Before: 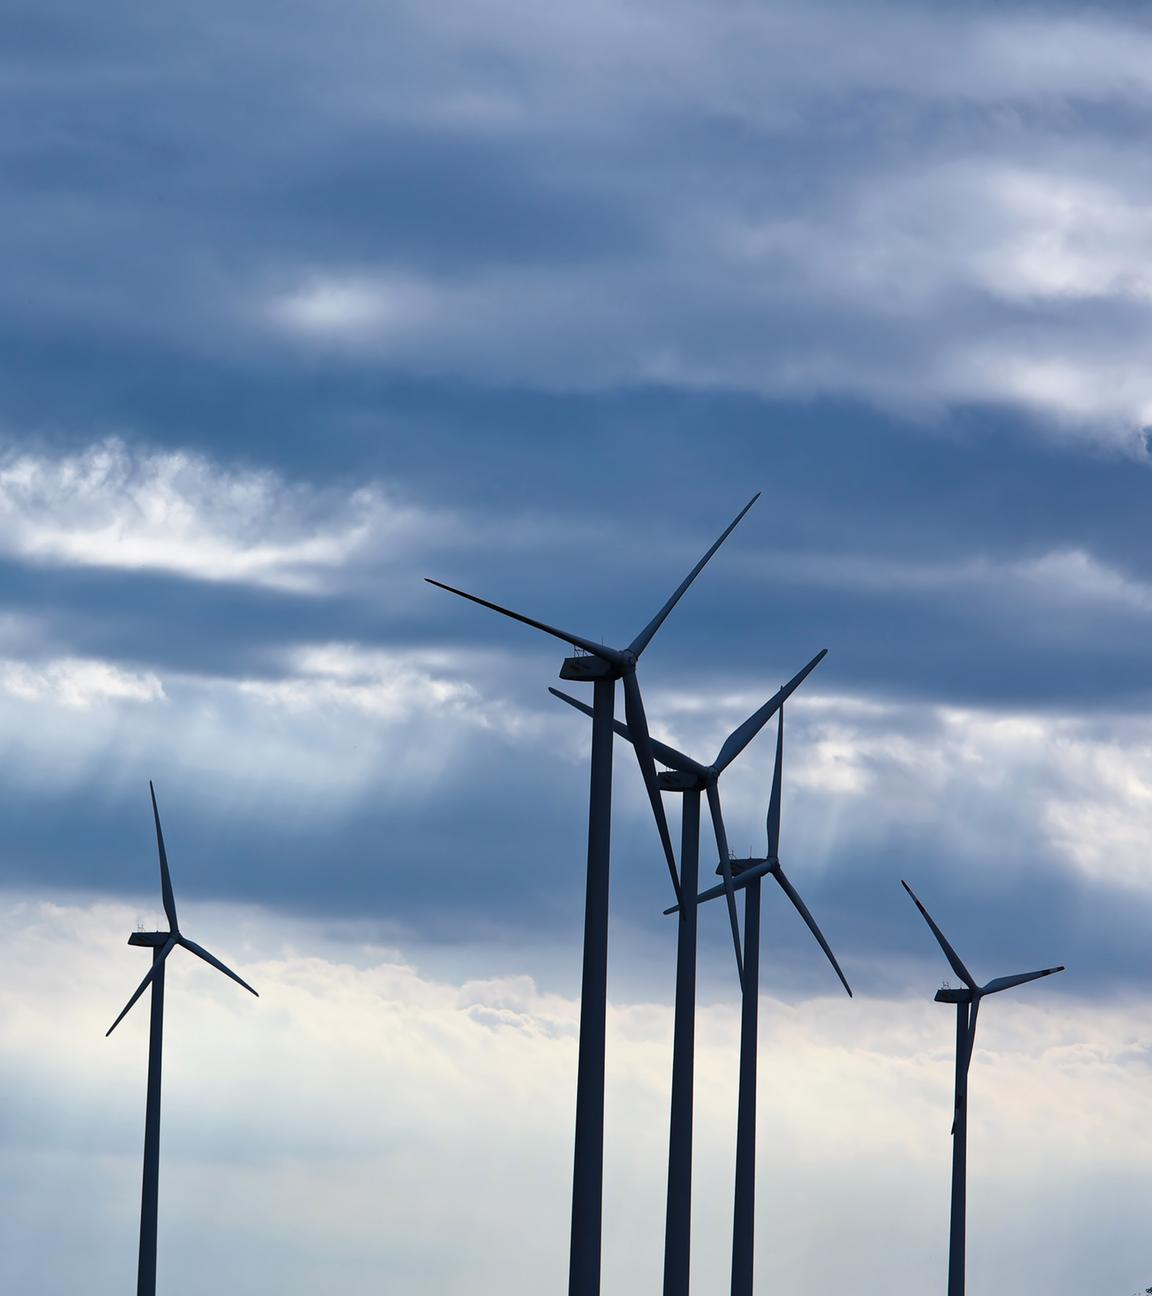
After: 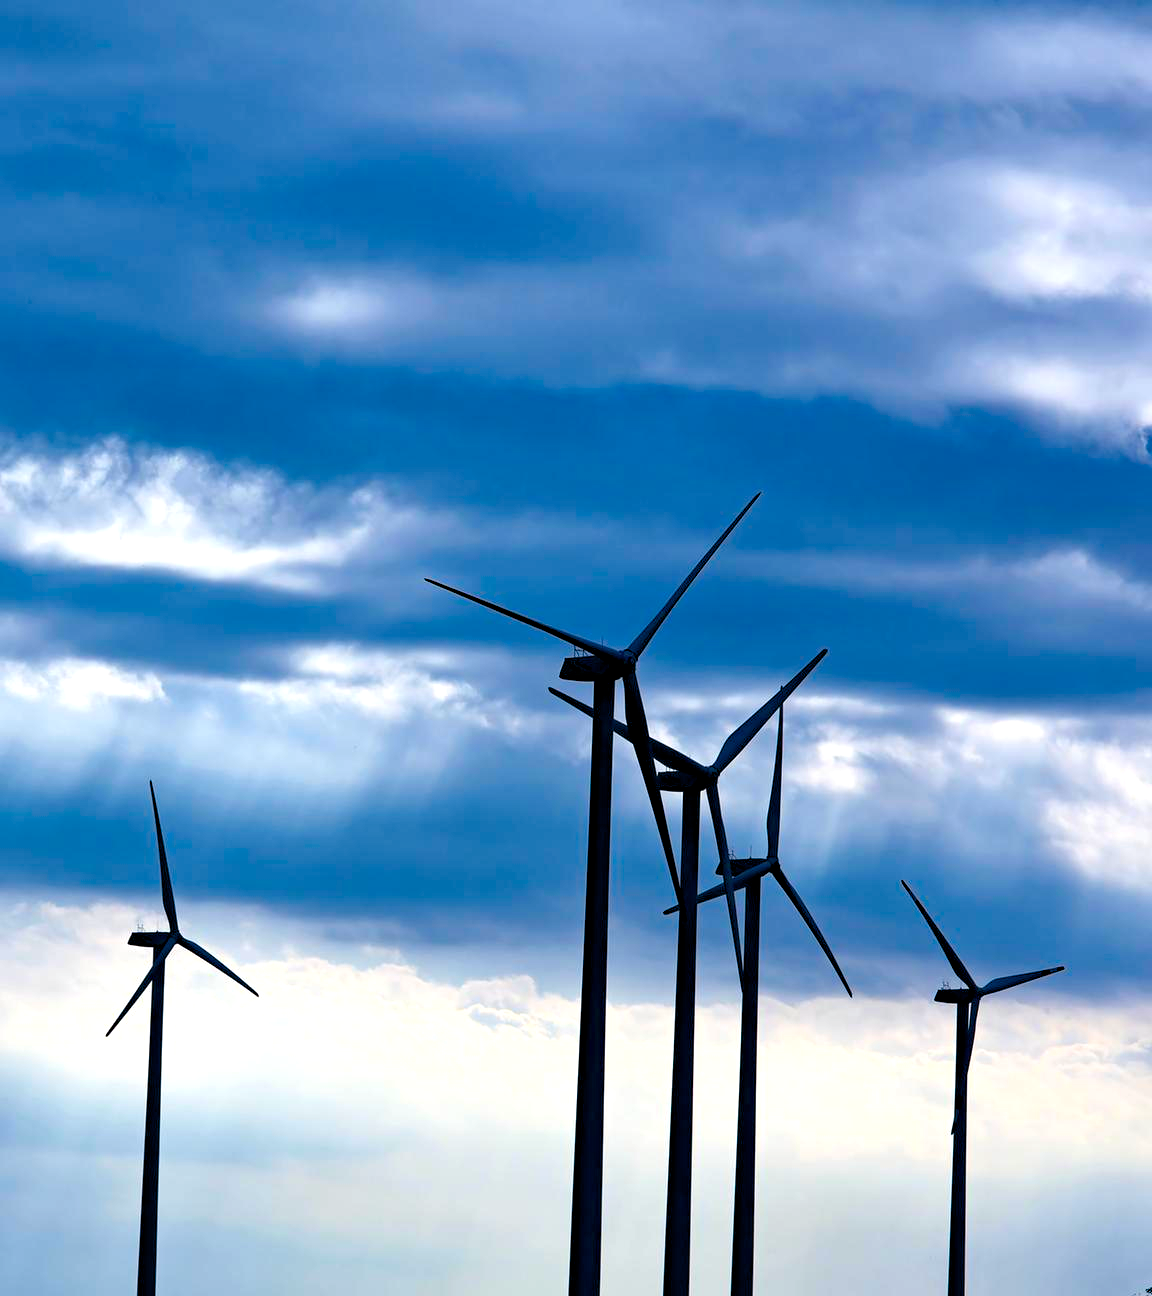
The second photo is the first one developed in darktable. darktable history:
color balance rgb: global offset › luminance -0.511%, linear chroma grading › global chroma 0.302%, perceptual saturation grading › global saturation 36.802%, perceptual saturation grading › shadows 35.902%, perceptual brilliance grading › highlights 11.589%, global vibrance 14.267%
haze removal: compatibility mode true, adaptive false
